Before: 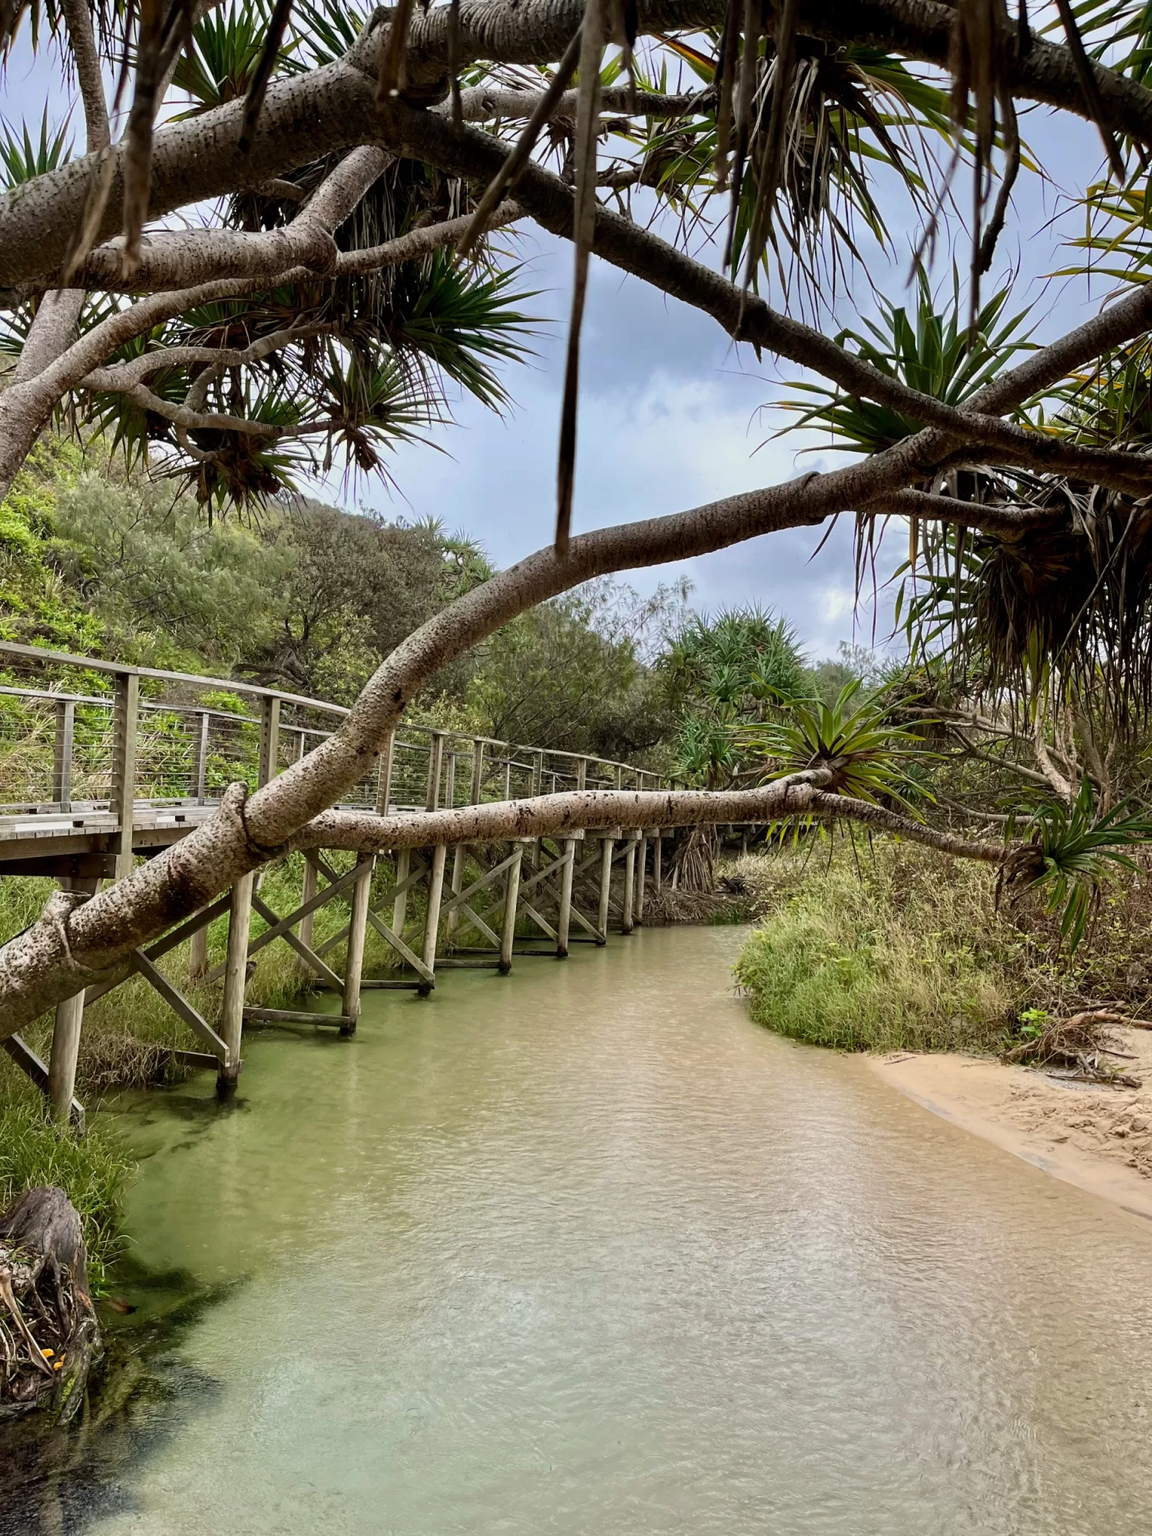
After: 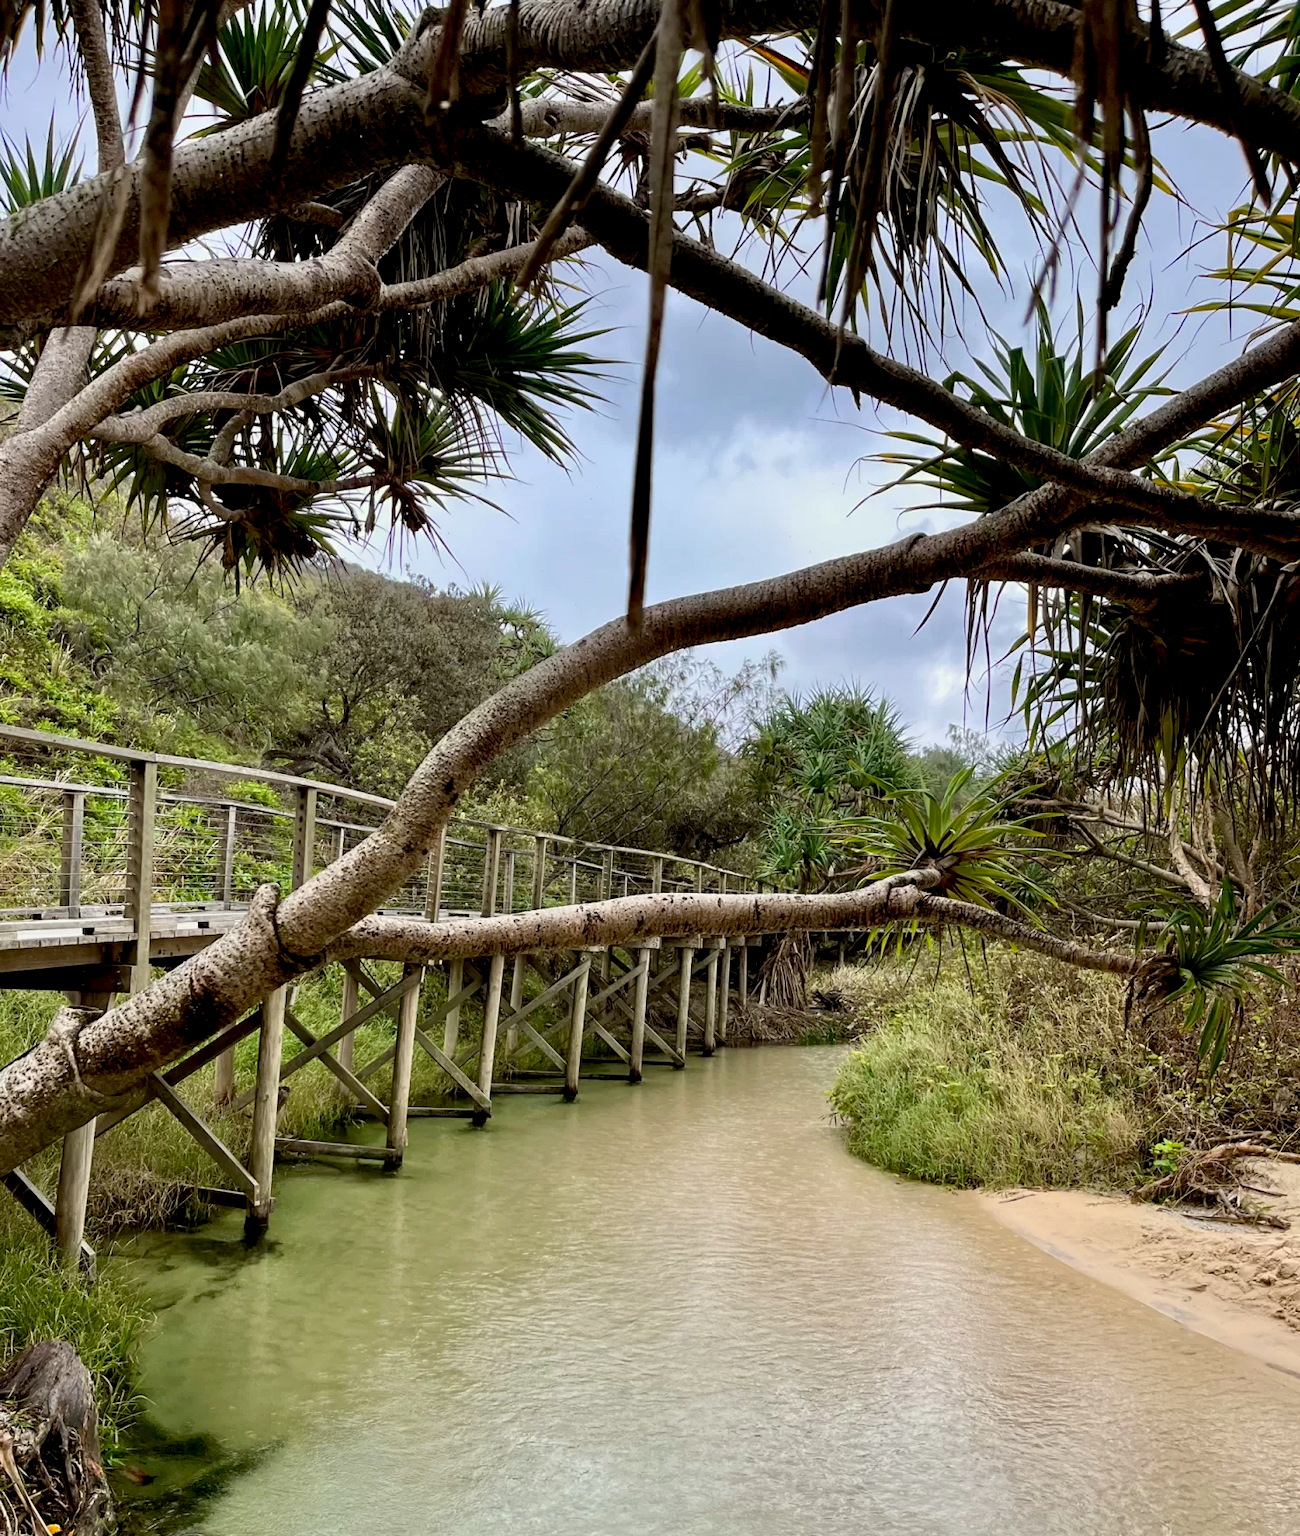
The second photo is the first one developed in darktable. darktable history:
crop and rotate: top 0%, bottom 11.49%
exposure: black level correction 0.007, exposure 0.093 EV, compensate highlight preservation false
